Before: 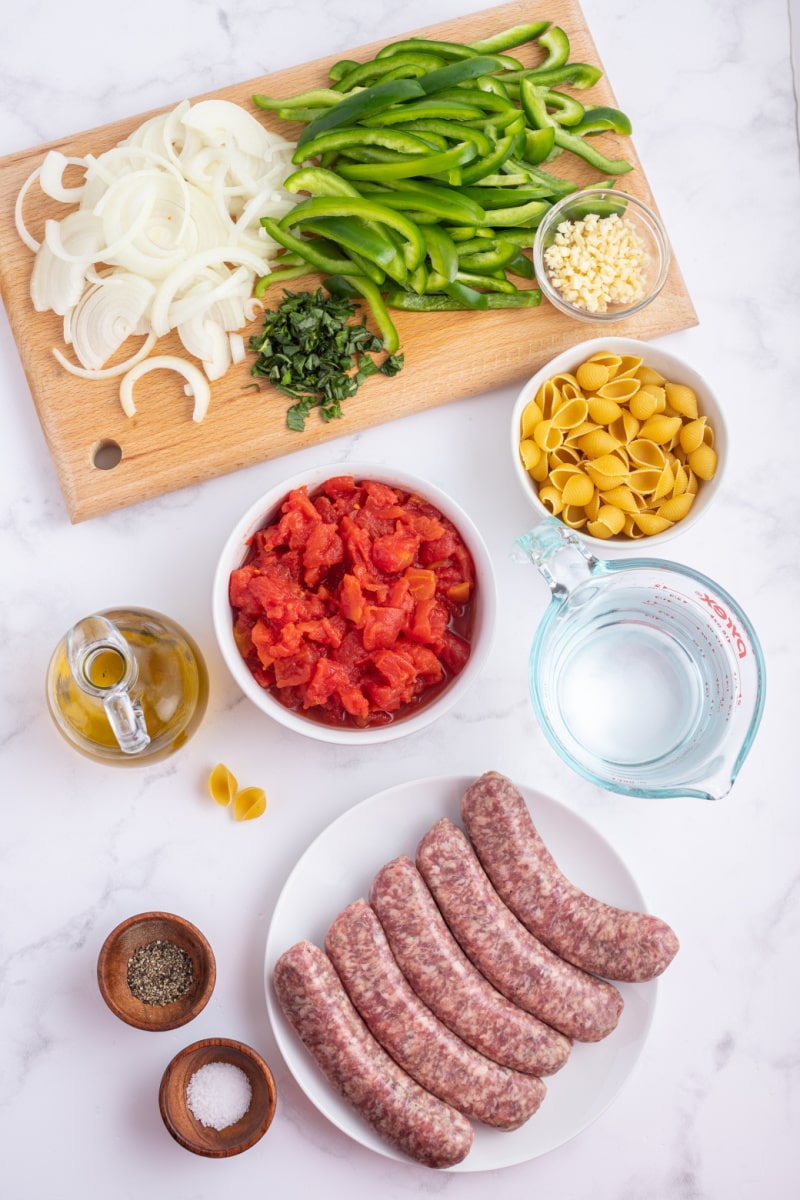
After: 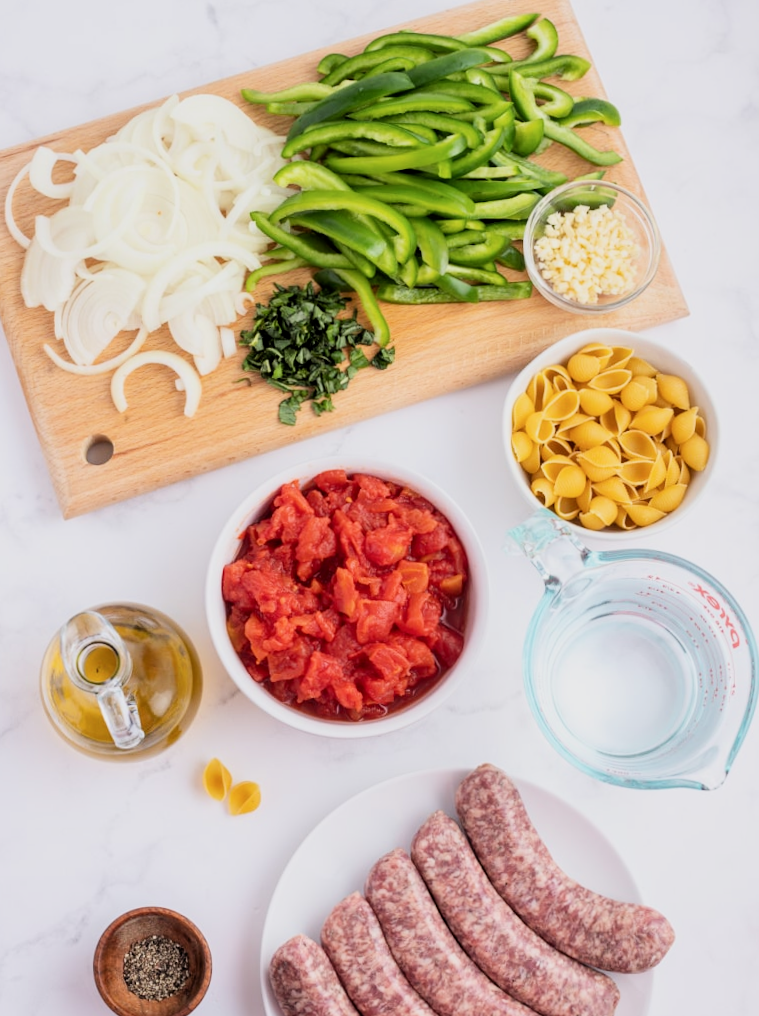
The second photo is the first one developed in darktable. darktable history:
contrast brightness saturation: contrast 0.152, brightness 0.04
crop and rotate: angle 0.466°, left 0.339%, right 3.566%, bottom 14.242%
filmic rgb: black relative exposure -7.71 EV, white relative exposure 4.44 EV, target black luminance 0%, hardness 3.75, latitude 50.54%, contrast 1.068, highlights saturation mix 9.02%, shadows ↔ highlights balance -0.233%
